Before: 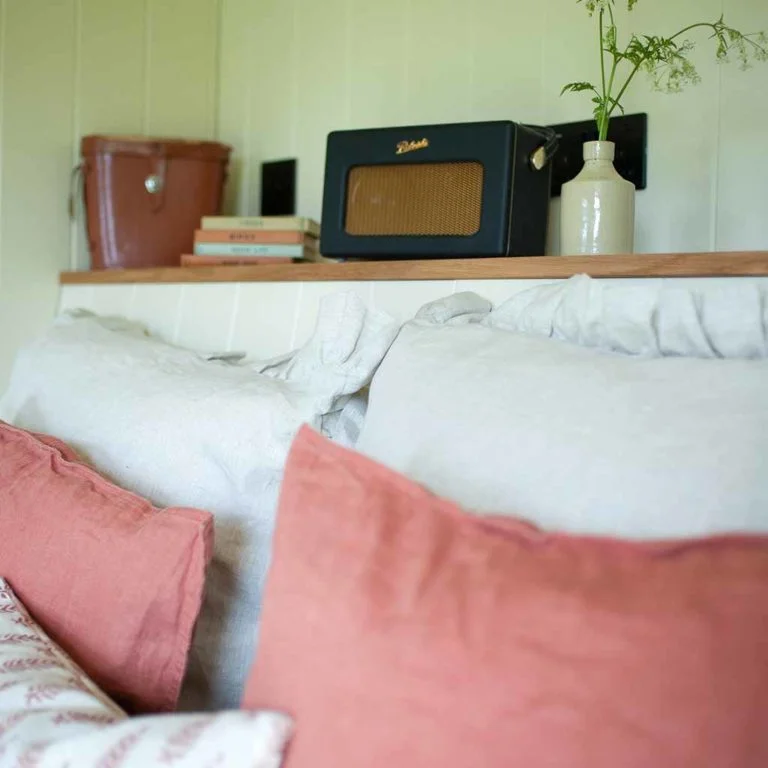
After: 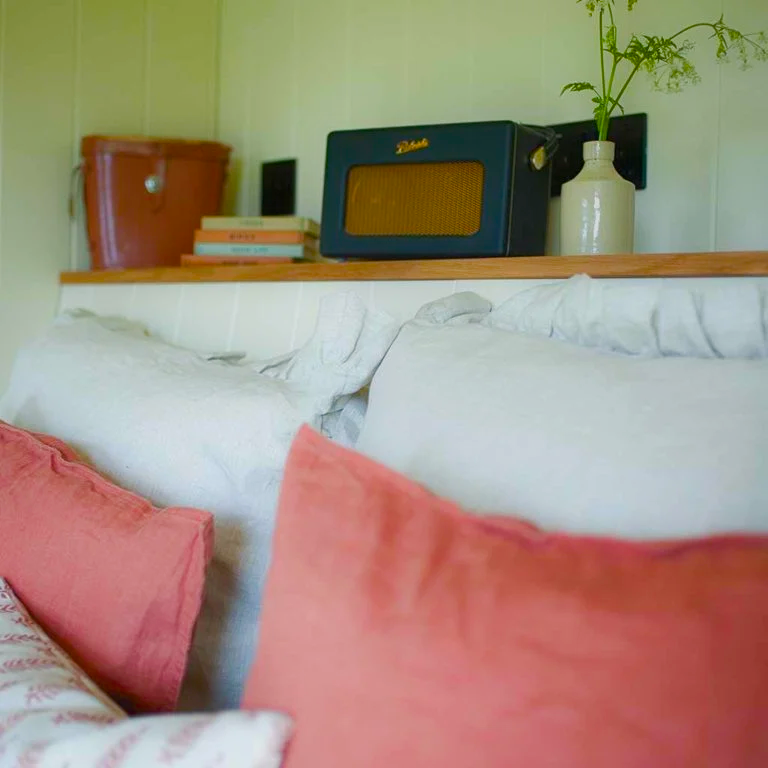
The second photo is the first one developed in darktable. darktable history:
tone equalizer: -8 EV 0.267 EV, -7 EV 0.442 EV, -6 EV 0.395 EV, -5 EV 0.269 EV, -3 EV -0.261 EV, -2 EV -0.415 EV, -1 EV -0.41 EV, +0 EV -0.265 EV, mask exposure compensation -0.495 EV
contrast equalizer: y [[0.5, 0.496, 0.435, 0.435, 0.496, 0.5], [0.5 ×6], [0.5 ×6], [0 ×6], [0 ×6]]
color balance rgb: linear chroma grading › shadows -29.563%, linear chroma grading › global chroma 35.293%, perceptual saturation grading › global saturation 0.663%, perceptual saturation grading › highlights -17.449%, perceptual saturation grading › mid-tones 33.201%, perceptual saturation grading › shadows 50.478%, global vibrance 9.159%
